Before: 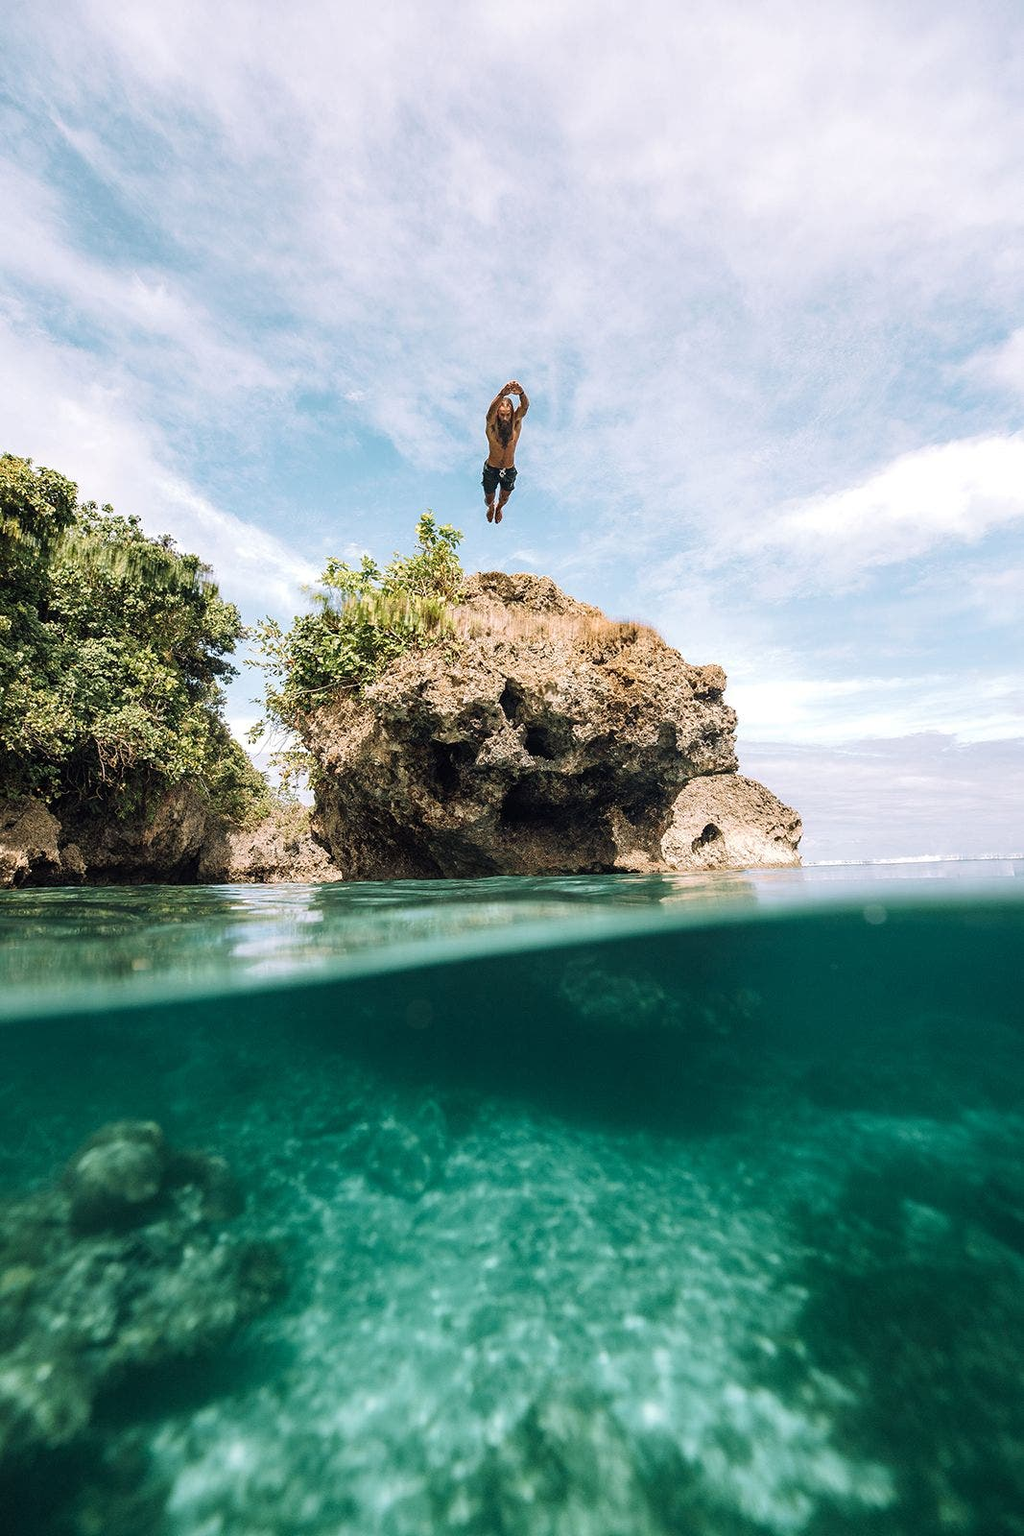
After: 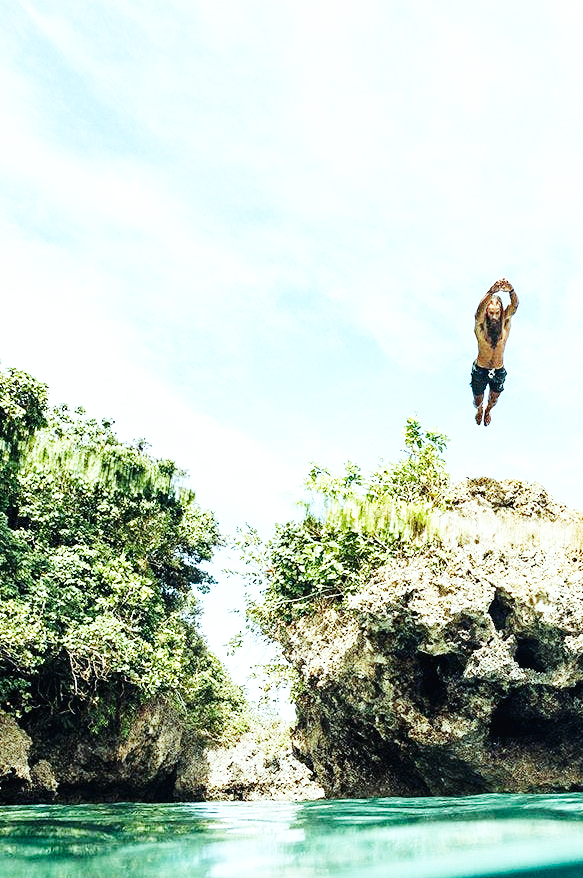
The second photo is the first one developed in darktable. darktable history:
color balance: mode lift, gamma, gain (sRGB), lift [0.997, 0.979, 1.021, 1.011], gamma [1, 1.084, 0.916, 0.998], gain [1, 0.87, 1.13, 1.101], contrast 4.55%, contrast fulcrum 38.24%, output saturation 104.09%
crop and rotate: left 3.047%, top 7.509%, right 42.236%, bottom 37.598%
base curve: curves: ch0 [(0, 0.003) (0.001, 0.002) (0.006, 0.004) (0.02, 0.022) (0.048, 0.086) (0.094, 0.234) (0.162, 0.431) (0.258, 0.629) (0.385, 0.8) (0.548, 0.918) (0.751, 0.988) (1, 1)], preserve colors none
